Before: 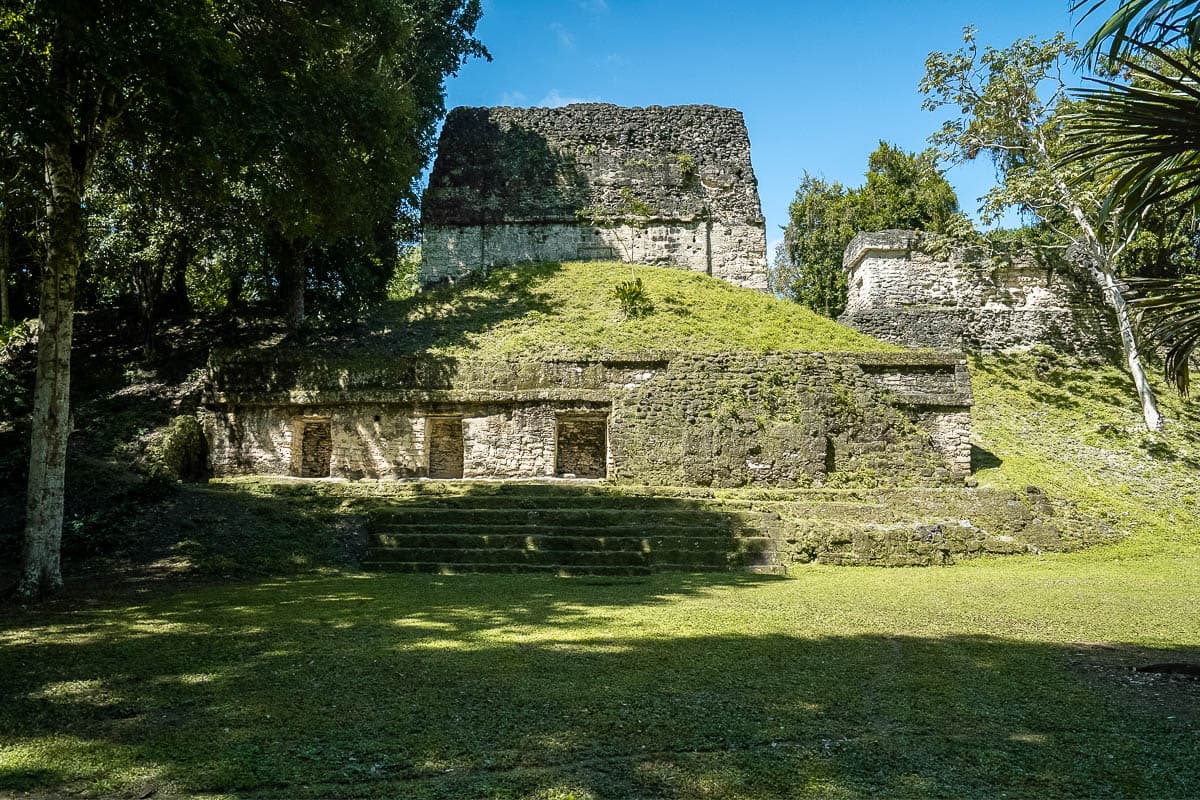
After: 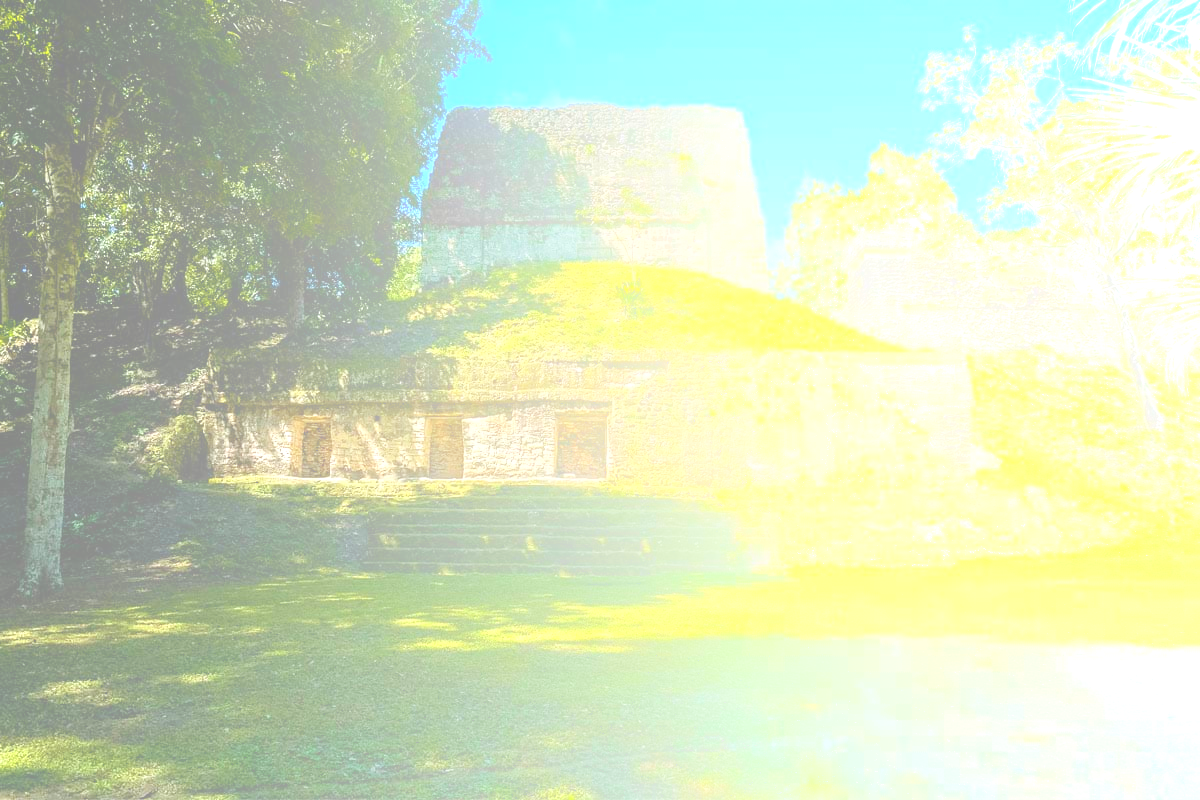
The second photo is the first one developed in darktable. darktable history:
exposure: black level correction 0, exposure 0.7 EV, compensate exposure bias true, compensate highlight preservation false
bloom: size 85%, threshold 5%, strength 85%
